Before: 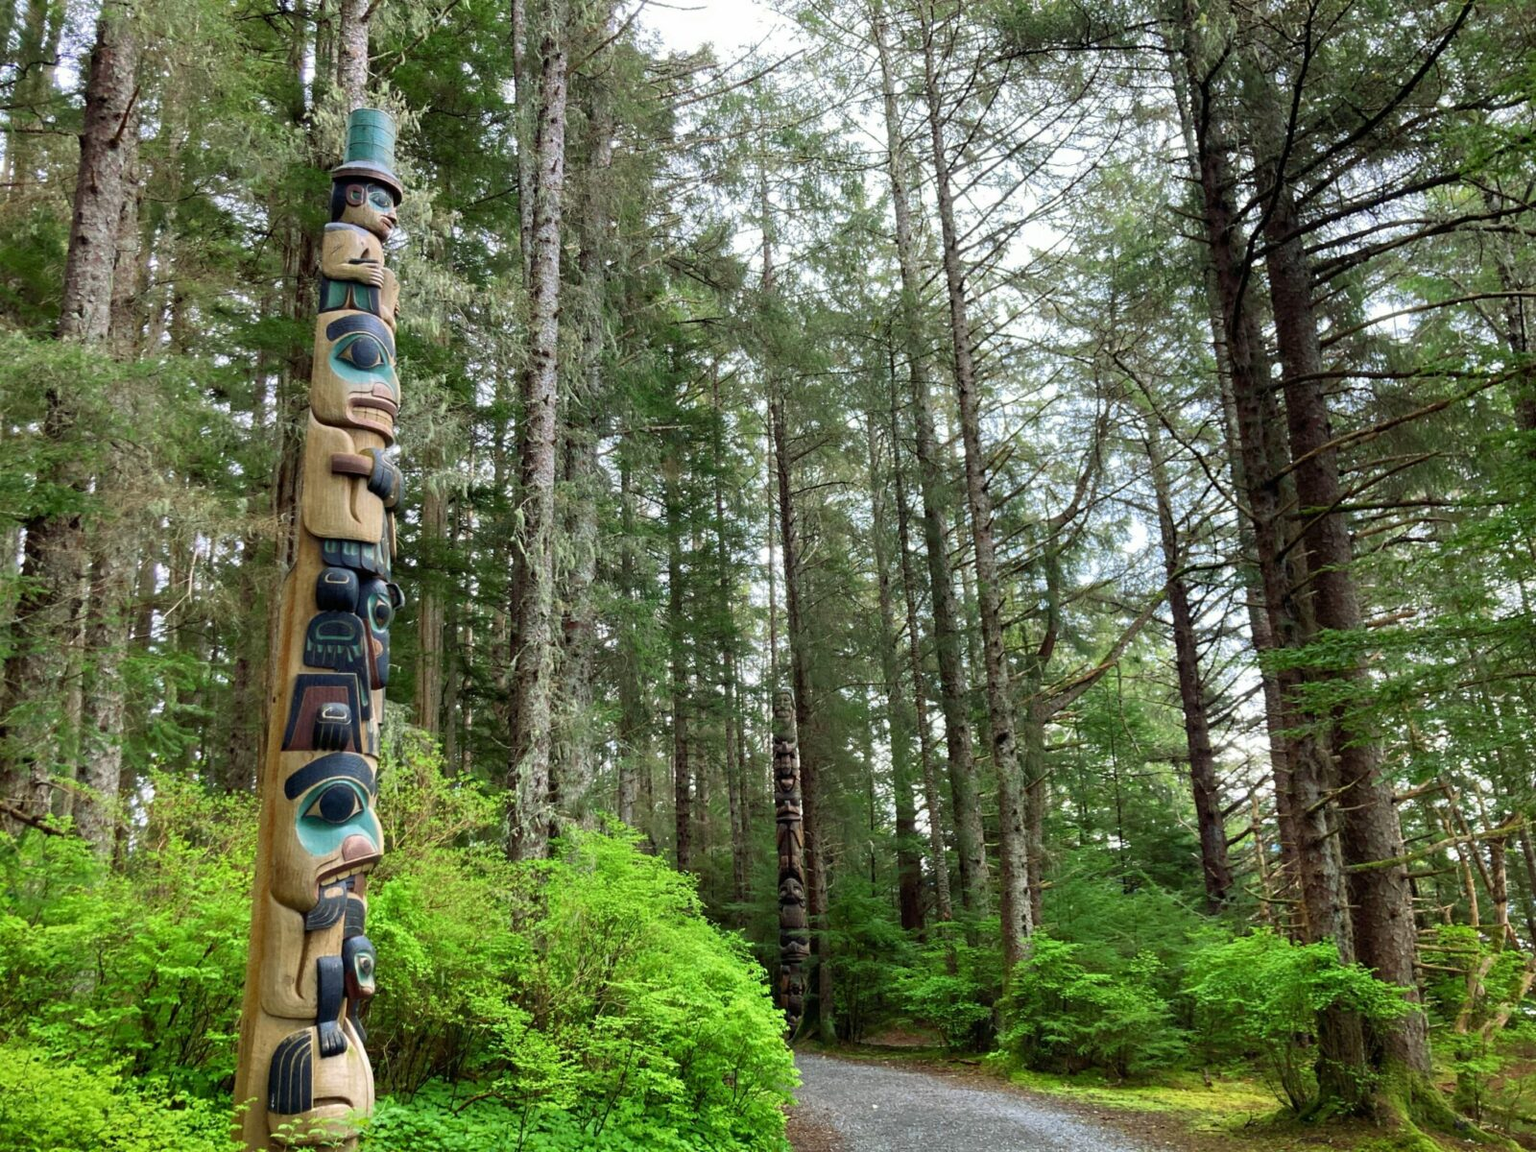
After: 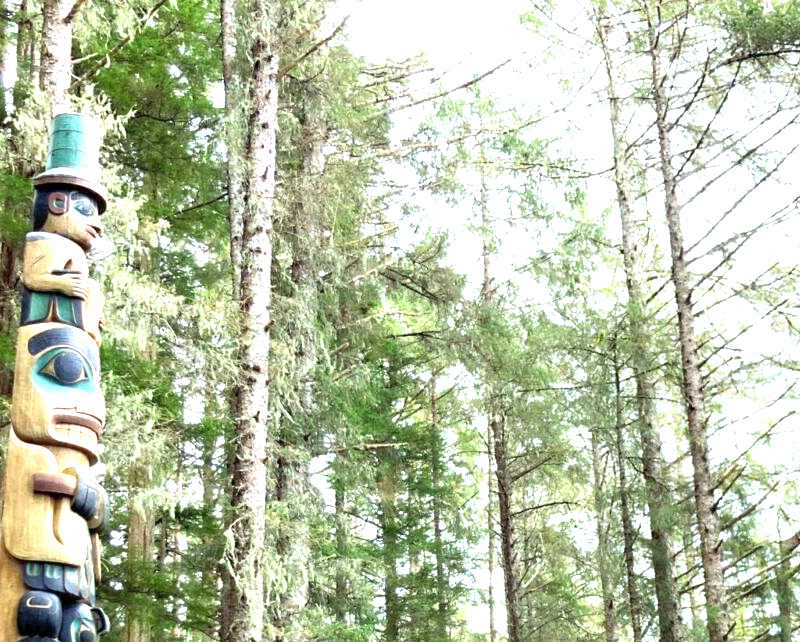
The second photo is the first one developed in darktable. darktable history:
crop: left 19.556%, right 30.401%, bottom 46.458%
exposure: black level correction 0.001, exposure 1.735 EV, compensate highlight preservation false
